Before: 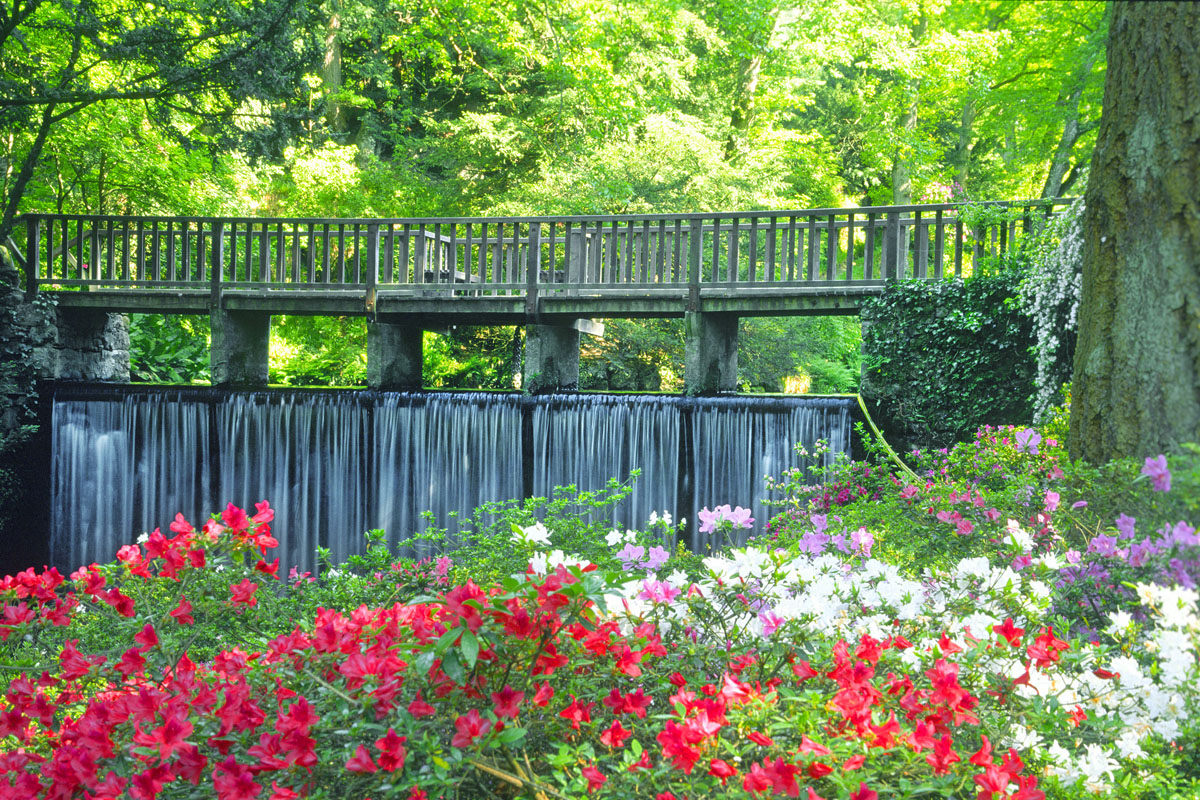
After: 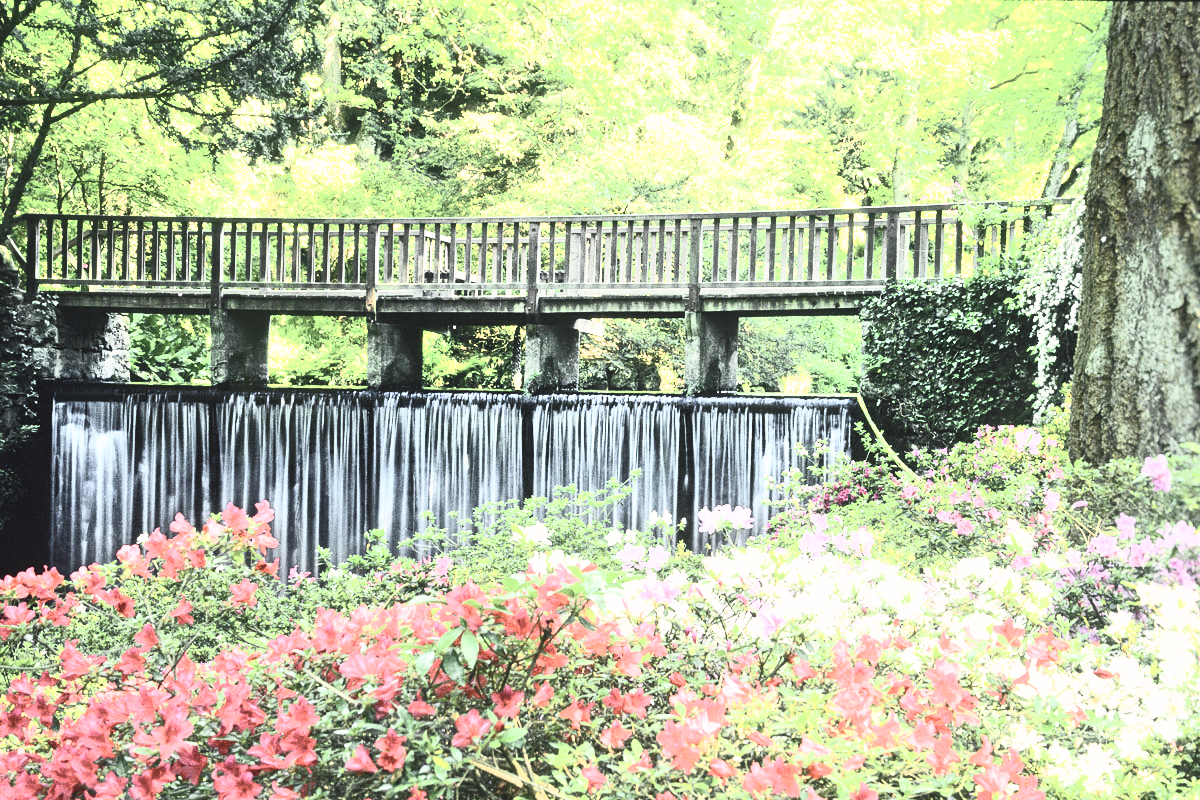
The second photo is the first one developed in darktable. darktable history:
contrast brightness saturation: contrast 0.57, brightness 0.57, saturation -0.34
sigmoid: contrast 1.22, skew 0.65
tone equalizer: -8 EV -0.75 EV, -7 EV -0.7 EV, -6 EV -0.6 EV, -5 EV -0.4 EV, -3 EV 0.4 EV, -2 EV 0.6 EV, -1 EV 0.7 EV, +0 EV 0.75 EV, edges refinement/feathering 500, mask exposure compensation -1.57 EV, preserve details no
white balance: red 1.127, blue 0.943
